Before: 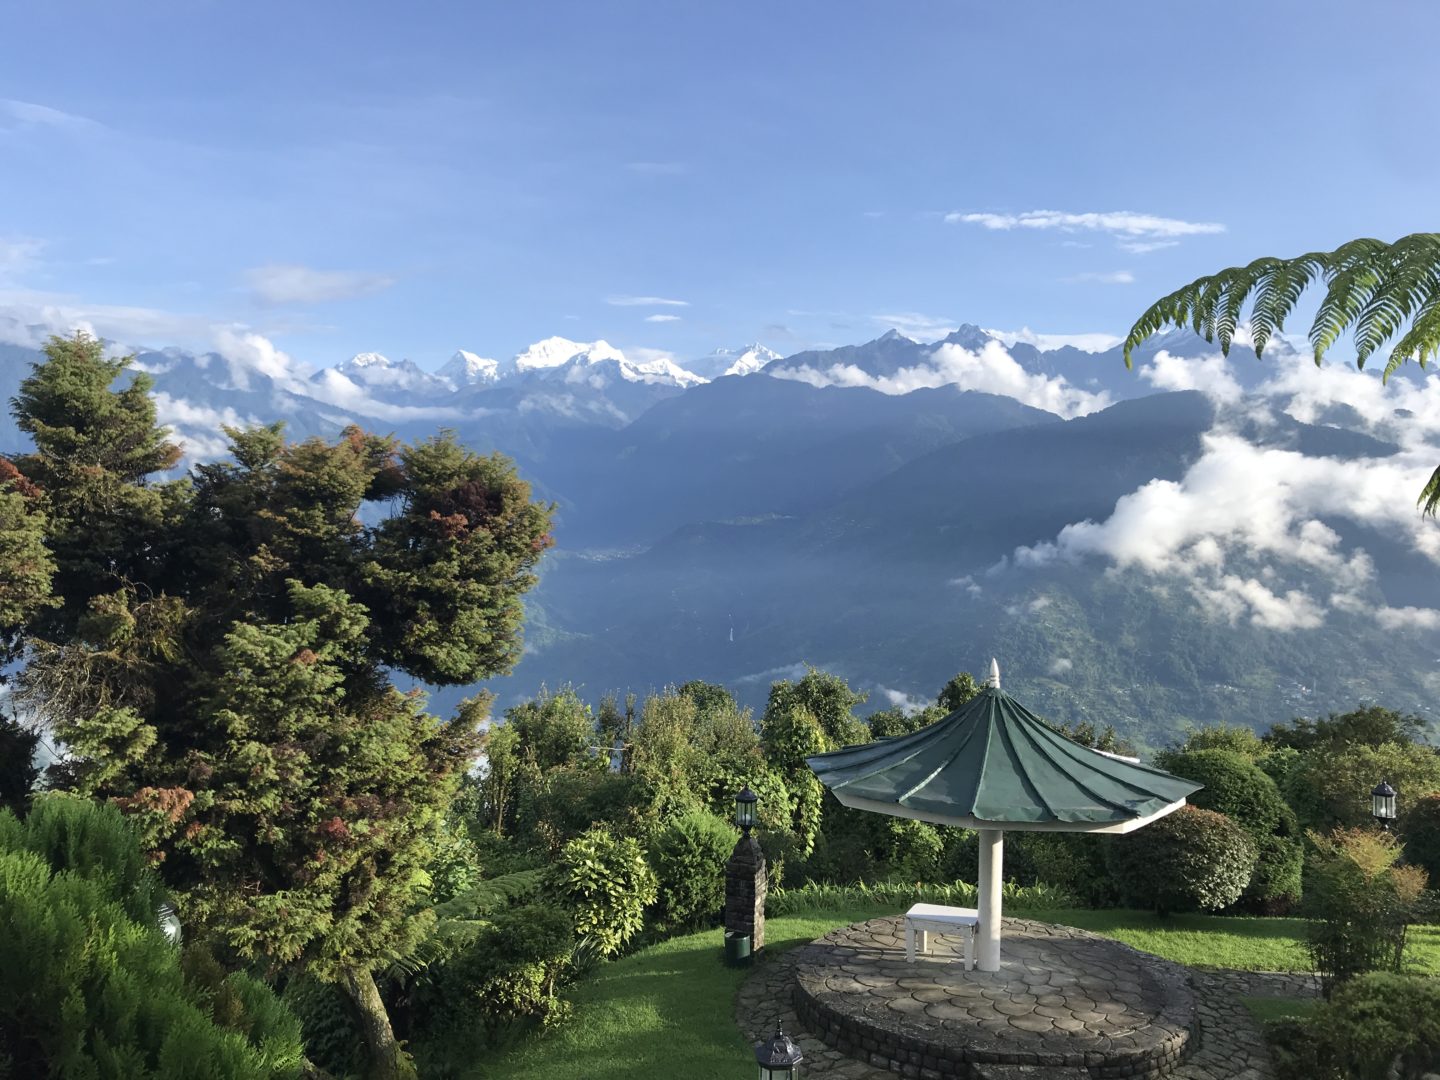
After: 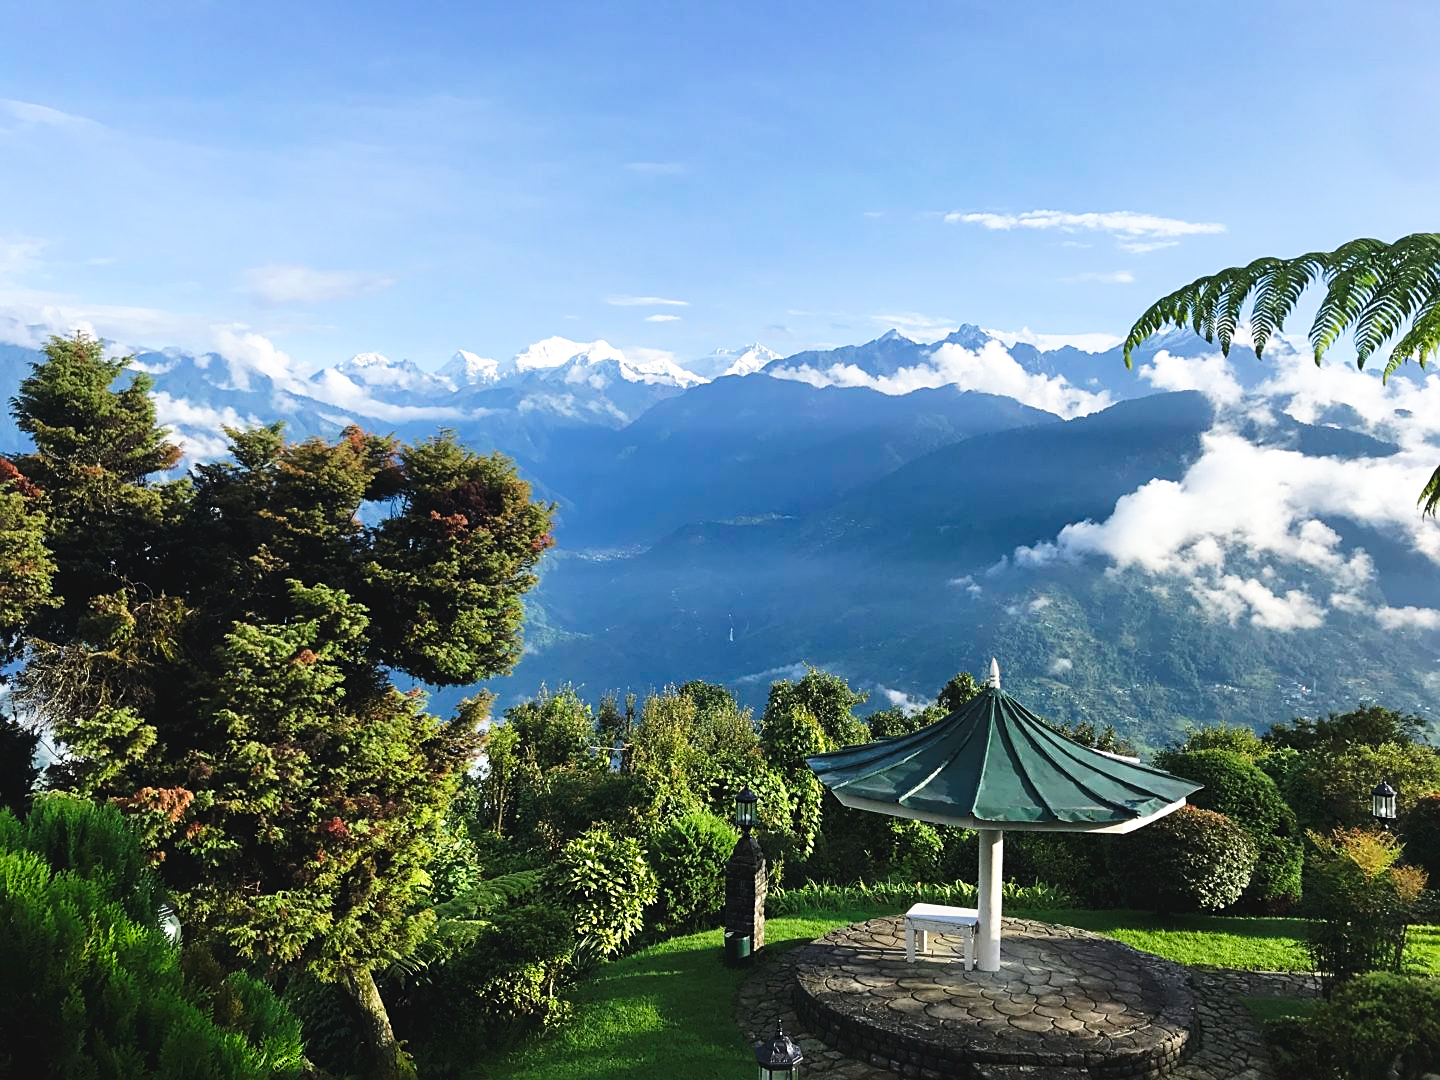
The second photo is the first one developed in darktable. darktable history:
sharpen: on, module defaults
tone curve: curves: ch0 [(0, 0) (0.003, 0.047) (0.011, 0.047) (0.025, 0.049) (0.044, 0.051) (0.069, 0.055) (0.1, 0.066) (0.136, 0.089) (0.177, 0.12) (0.224, 0.155) (0.277, 0.205) (0.335, 0.281) (0.399, 0.37) (0.468, 0.47) (0.543, 0.574) (0.623, 0.687) (0.709, 0.801) (0.801, 0.89) (0.898, 0.963) (1, 1)], preserve colors none
